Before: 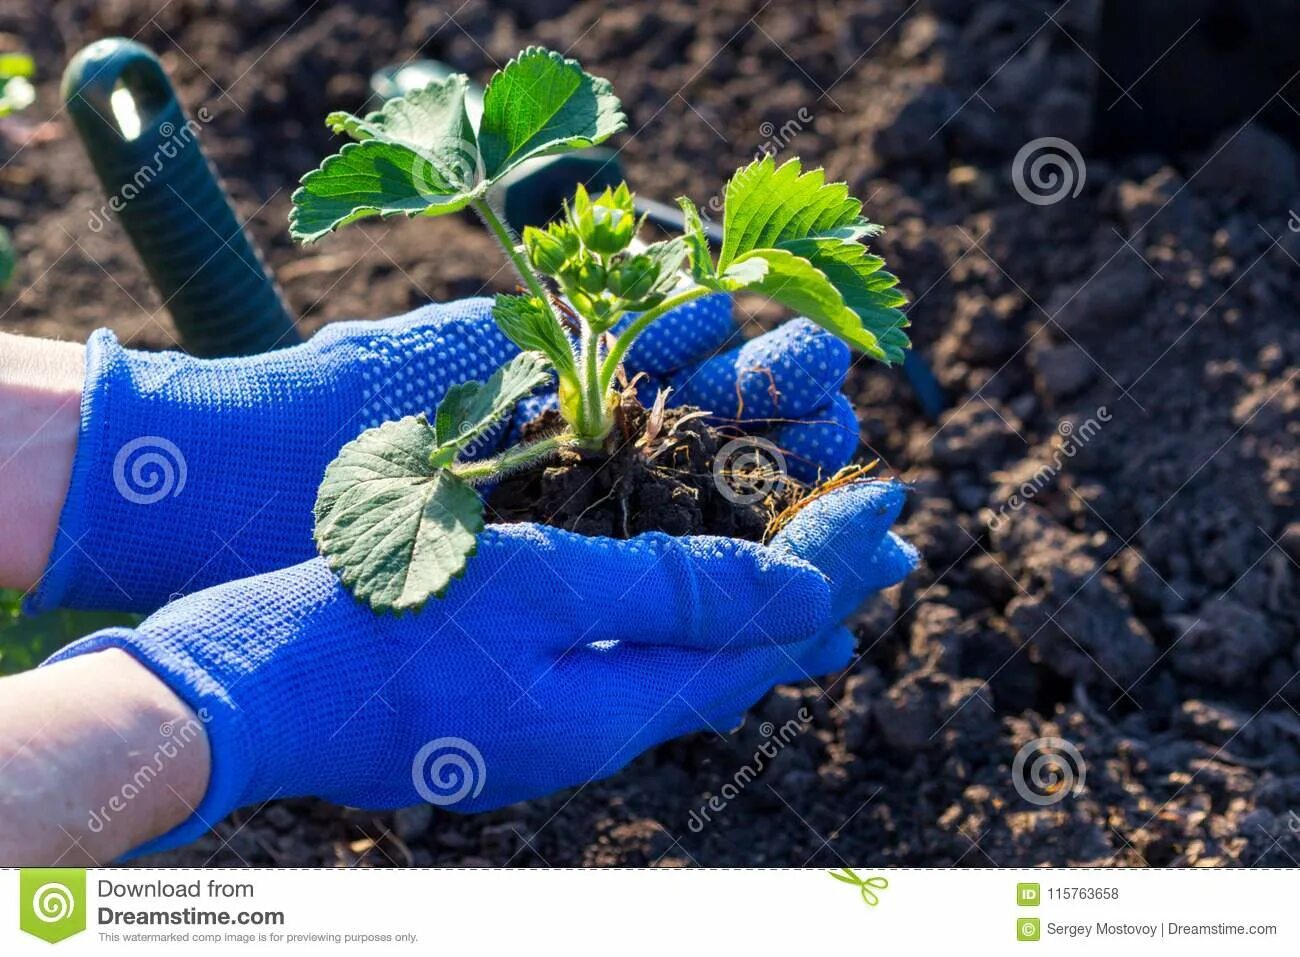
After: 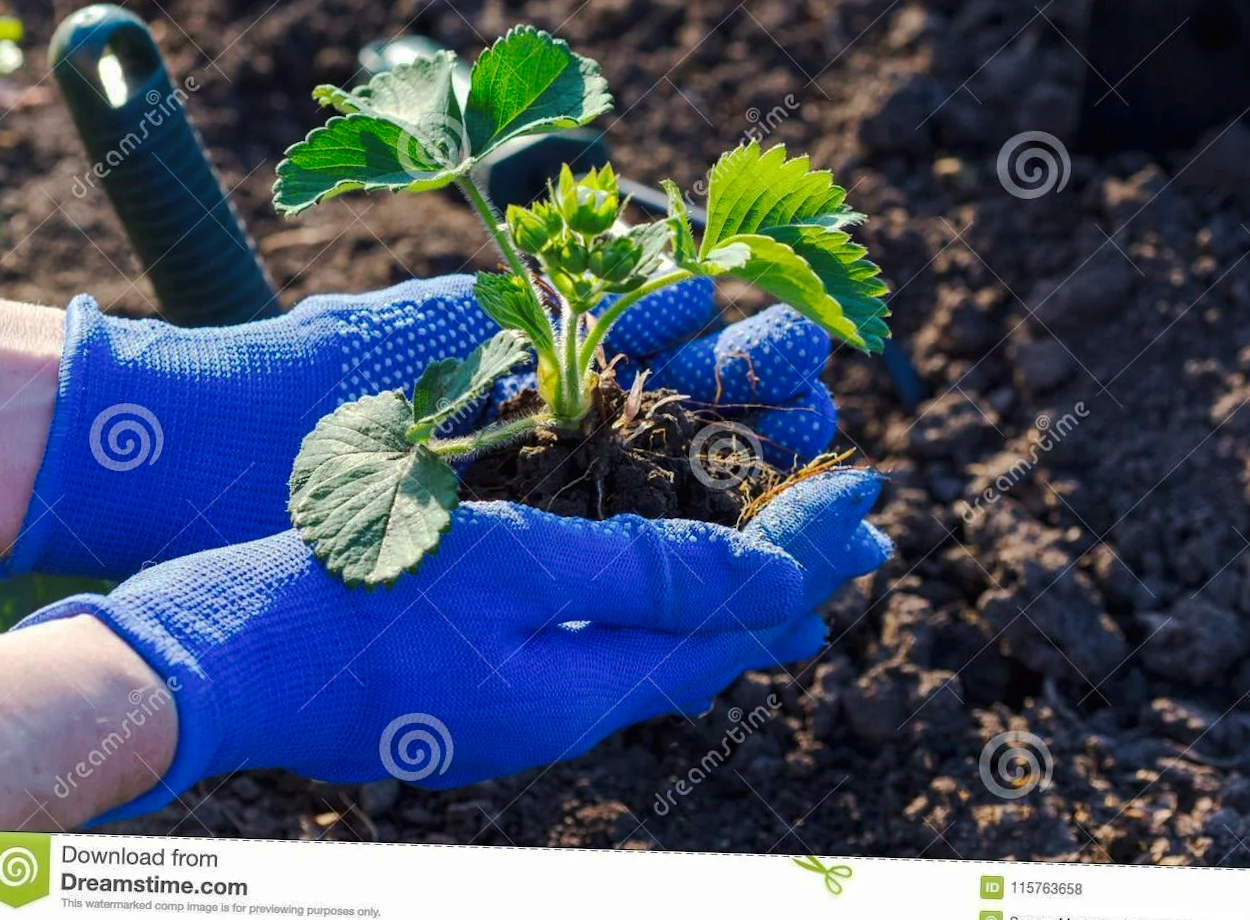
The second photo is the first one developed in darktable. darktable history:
tone curve: curves: ch0 [(0, 0) (0.003, 0.01) (0.011, 0.014) (0.025, 0.029) (0.044, 0.051) (0.069, 0.072) (0.1, 0.097) (0.136, 0.123) (0.177, 0.16) (0.224, 0.2) (0.277, 0.248) (0.335, 0.305) (0.399, 0.37) (0.468, 0.454) (0.543, 0.534) (0.623, 0.609) (0.709, 0.681) (0.801, 0.752) (0.898, 0.841) (1, 1)], preserve colors none
crop and rotate: angle -1.69°
